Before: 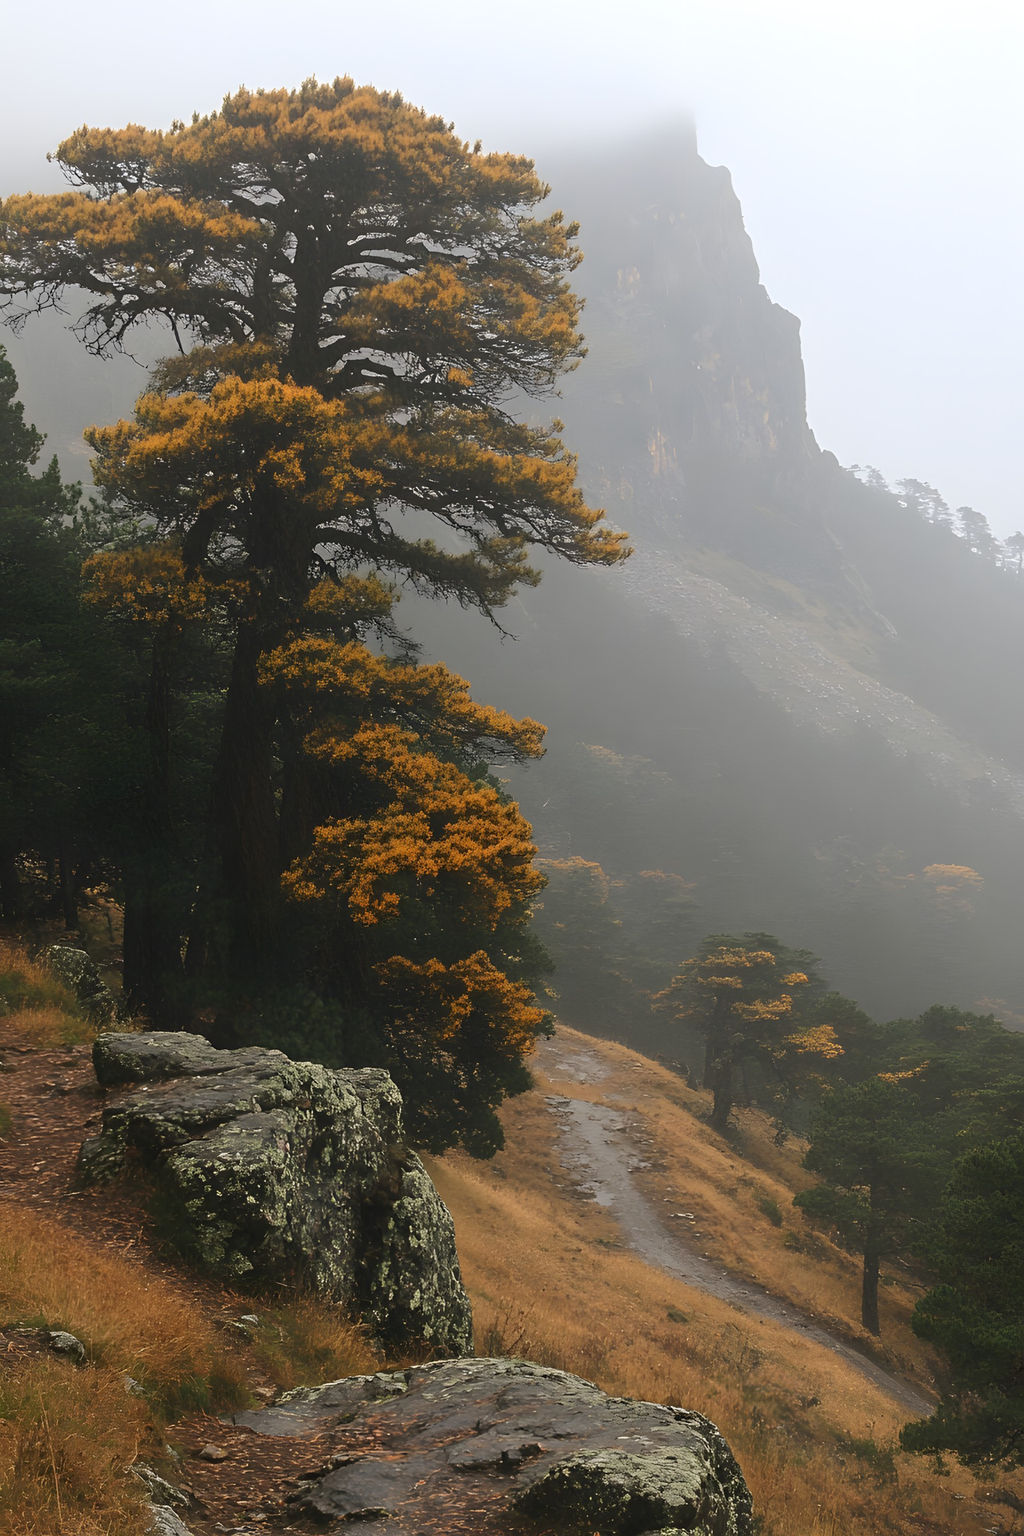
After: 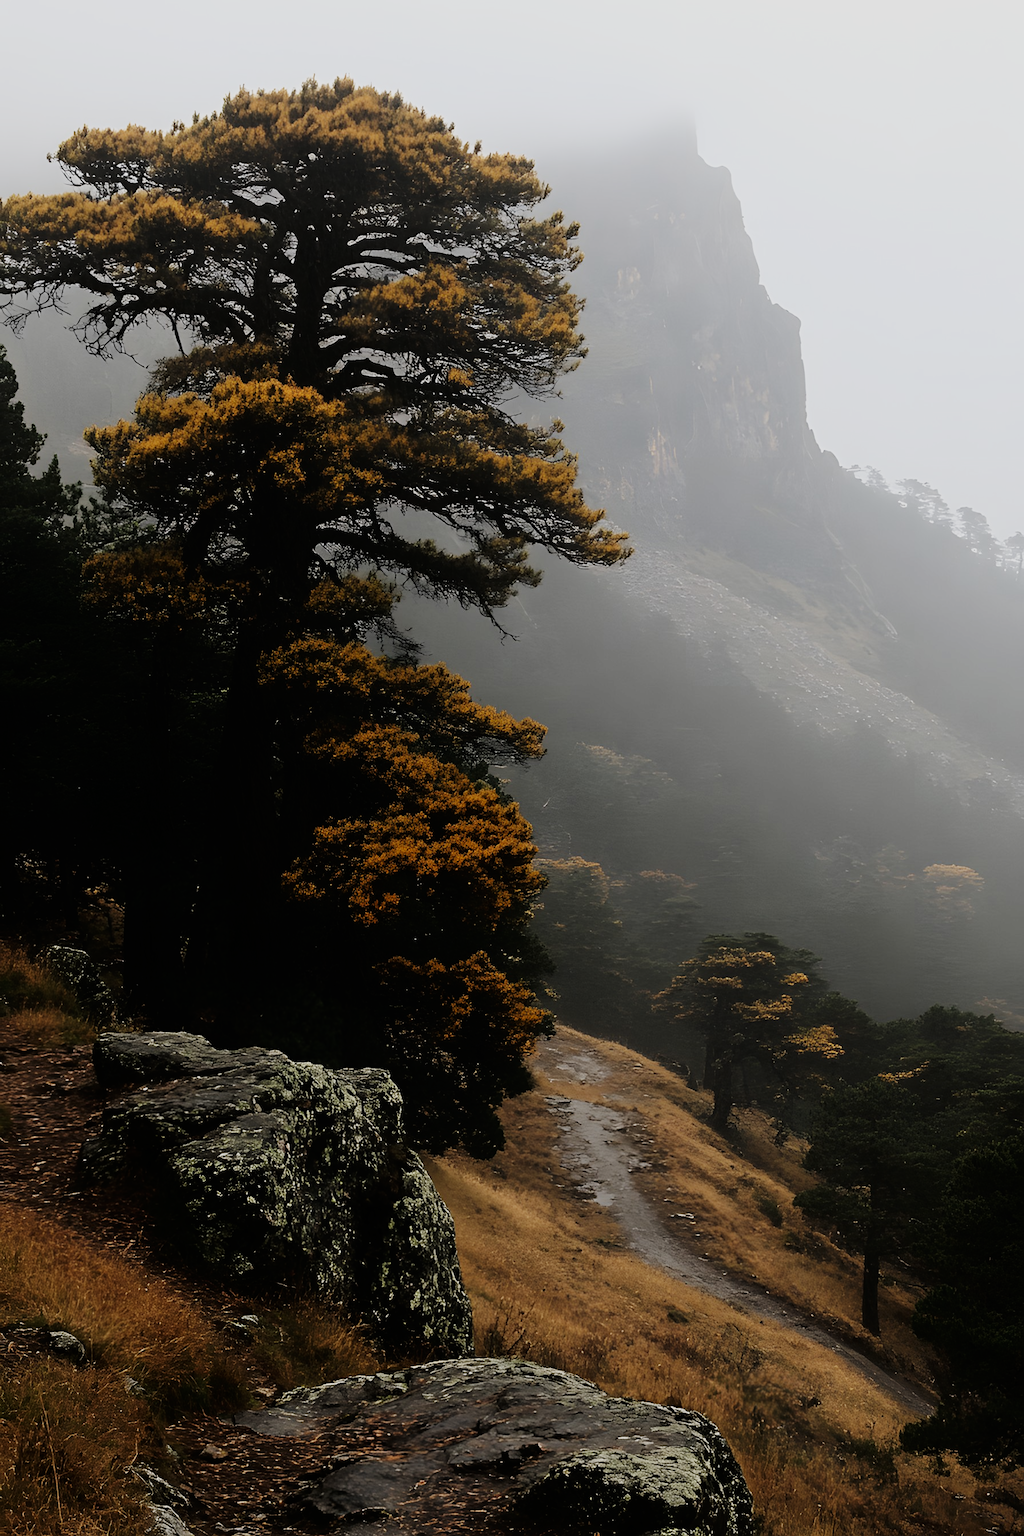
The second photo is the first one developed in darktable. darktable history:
tone curve: curves: ch0 [(0, 0) (0.153, 0.056) (1, 1)], color space Lab, linked channels, preserve colors none
sigmoid: contrast 1.8, skew -0.2, preserve hue 0%, red attenuation 0.1, red rotation 0.035, green attenuation 0.1, green rotation -0.017, blue attenuation 0.15, blue rotation -0.052, base primaries Rec2020
